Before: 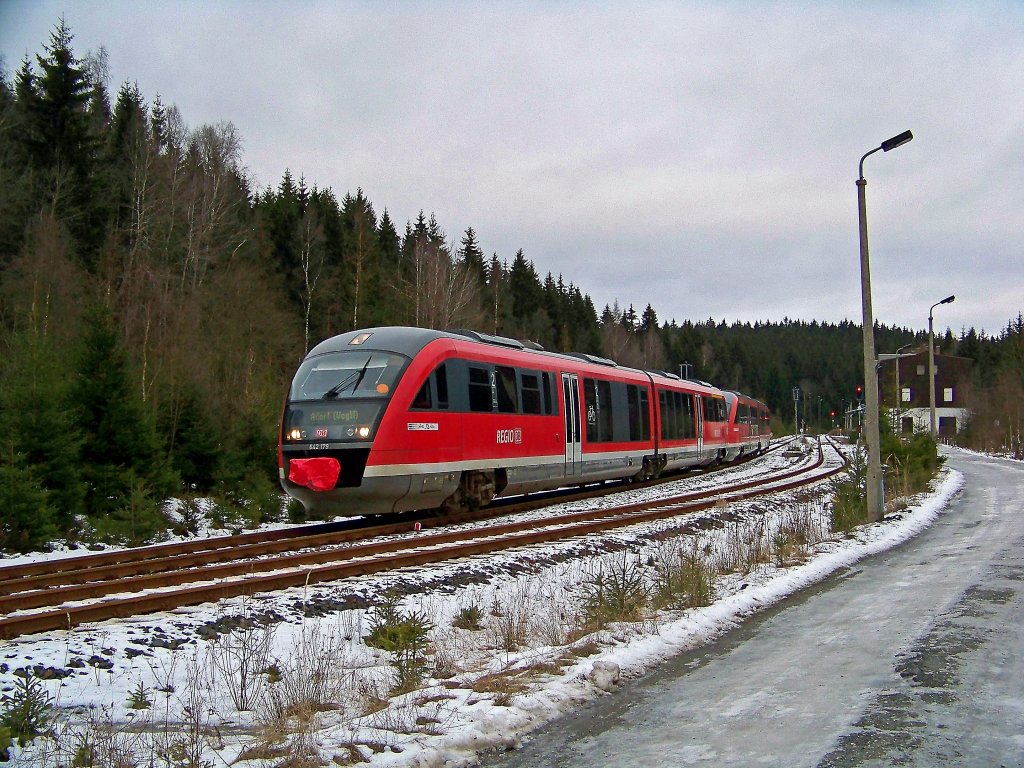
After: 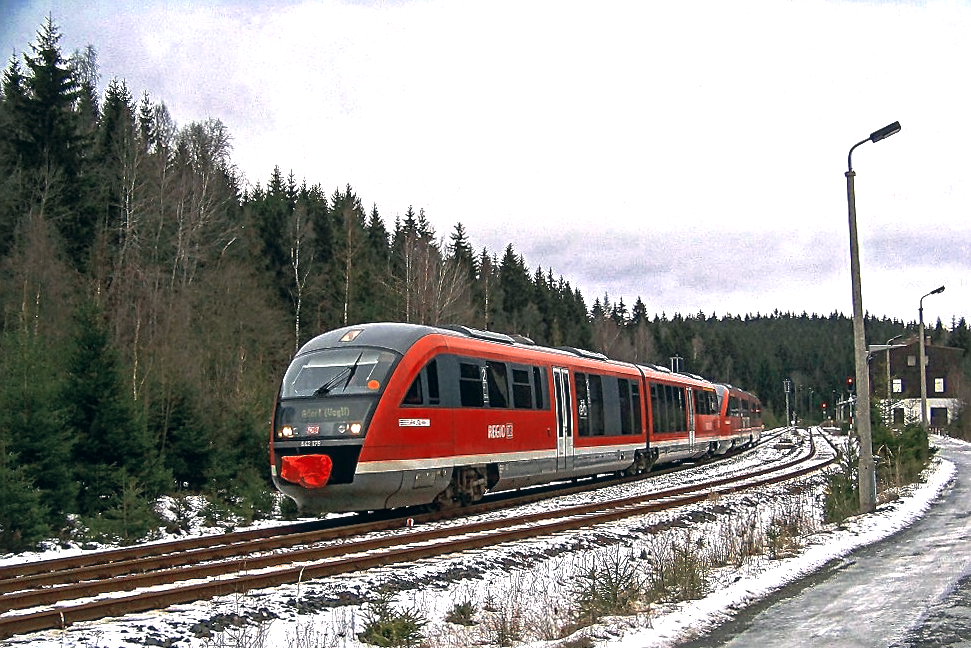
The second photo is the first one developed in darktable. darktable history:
local contrast: on, module defaults
crop and rotate: angle 0.592°, left 0.228%, right 3.6%, bottom 14.356%
sharpen: on, module defaults
base curve: curves: ch0 [(0, 0) (0.595, 0.418) (1, 1)], preserve colors none
color correction: highlights a* 5.39, highlights b* 5.27, shadows a* -4.88, shadows b* -5.19
tone curve: curves: ch0 [(0, 0) (0.003, 0.003) (0.011, 0.011) (0.025, 0.024) (0.044, 0.043) (0.069, 0.067) (0.1, 0.096) (0.136, 0.131) (0.177, 0.171) (0.224, 0.217) (0.277, 0.268) (0.335, 0.324) (0.399, 0.386) (0.468, 0.453) (0.543, 0.547) (0.623, 0.626) (0.709, 0.712) (0.801, 0.802) (0.898, 0.898) (1, 1)], color space Lab, independent channels, preserve colors none
exposure: black level correction 0, exposure 0.885 EV, compensate highlight preservation false
color zones: curves: ch0 [(0, 0.5) (0.125, 0.4) (0.25, 0.5) (0.375, 0.4) (0.5, 0.4) (0.625, 0.35) (0.75, 0.35) (0.875, 0.5)]; ch1 [(0, 0.35) (0.125, 0.45) (0.25, 0.35) (0.375, 0.35) (0.5, 0.35) (0.625, 0.35) (0.75, 0.45) (0.875, 0.35)]; ch2 [(0, 0.6) (0.125, 0.5) (0.25, 0.5) (0.375, 0.6) (0.5, 0.6) (0.625, 0.5) (0.75, 0.5) (0.875, 0.5)]
